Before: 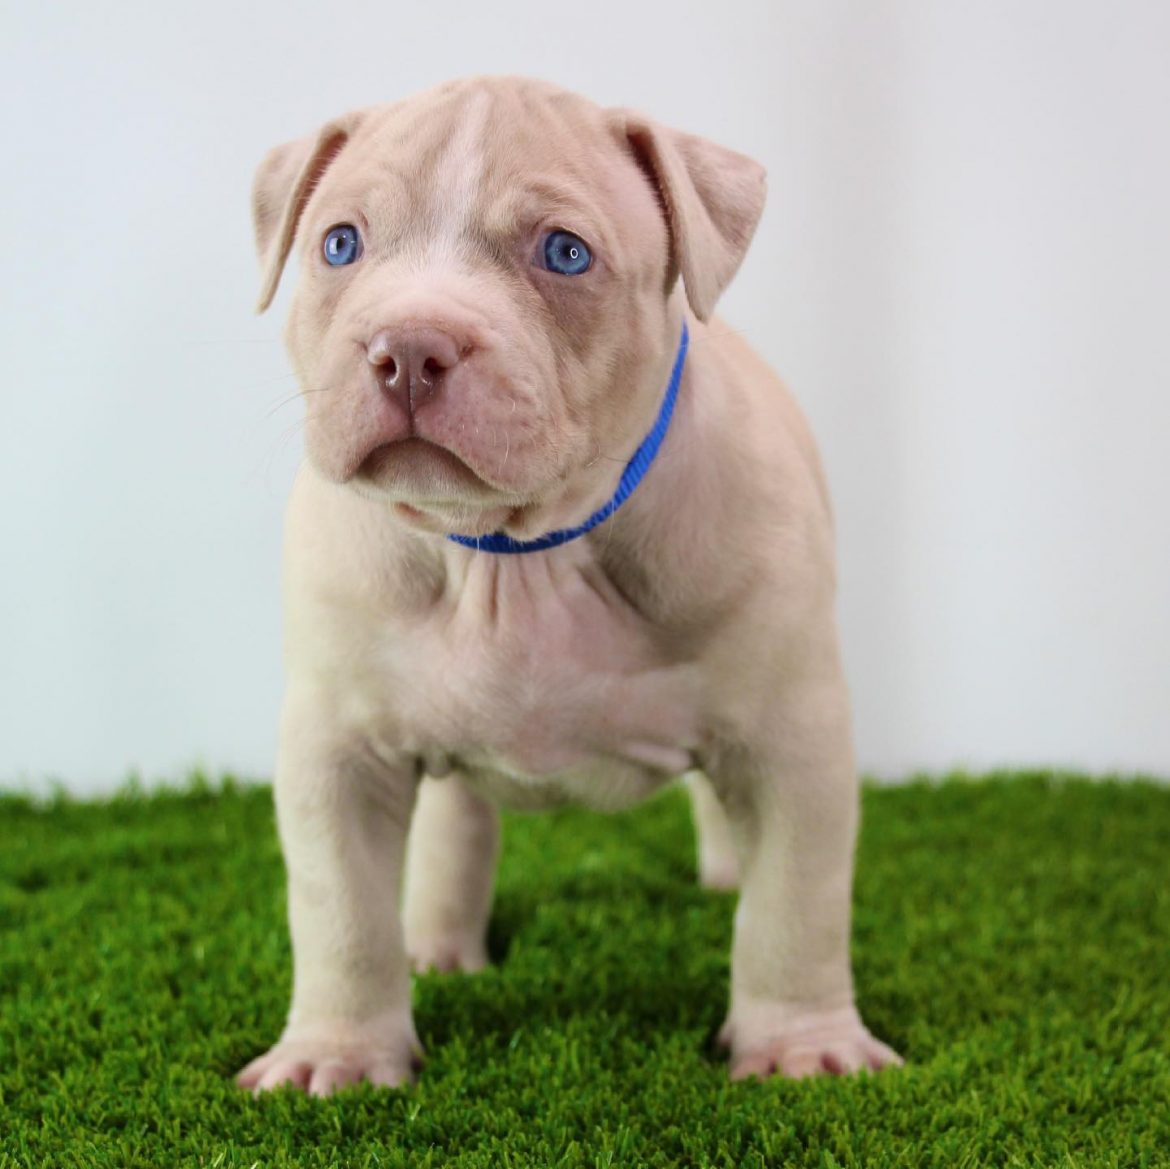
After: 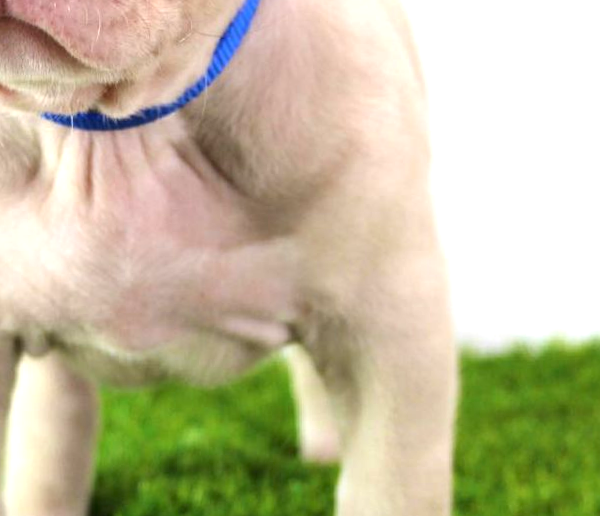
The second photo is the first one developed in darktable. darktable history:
rotate and perspective: rotation -1.17°, automatic cropping off
crop: left 35.03%, top 36.625%, right 14.663%, bottom 20.057%
exposure: exposure 0.943 EV, compensate highlight preservation false
